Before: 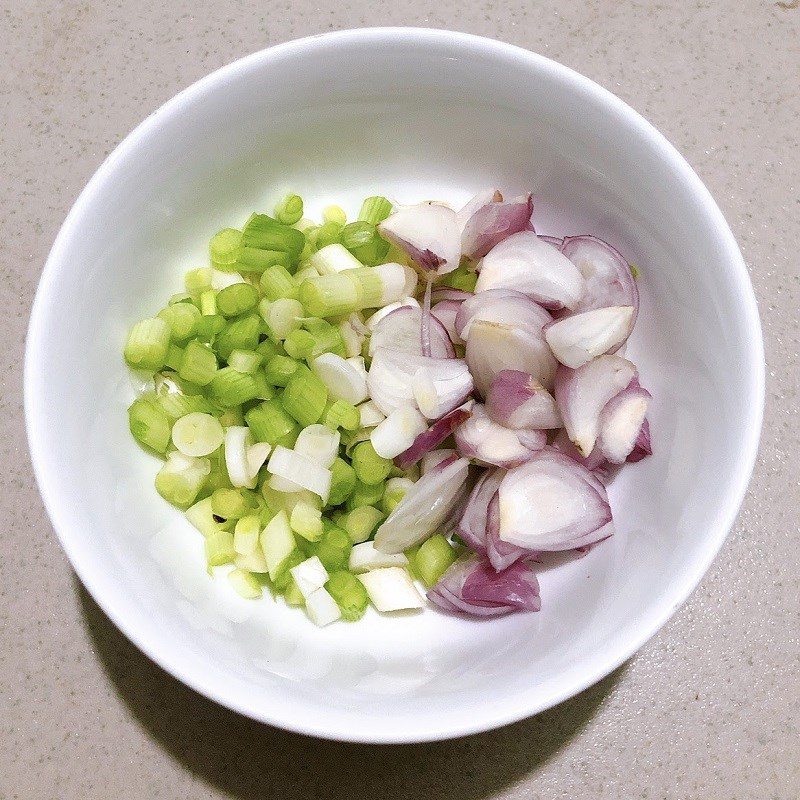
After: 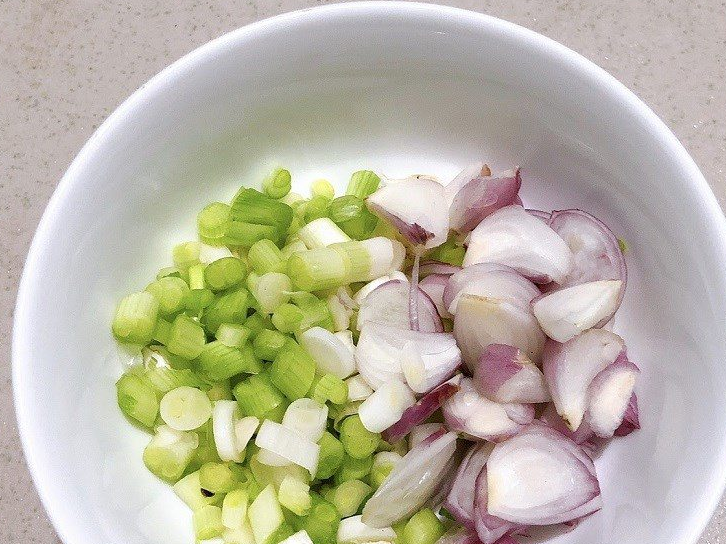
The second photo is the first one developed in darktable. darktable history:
crop: left 1.594%, top 3.364%, right 7.559%, bottom 28.511%
